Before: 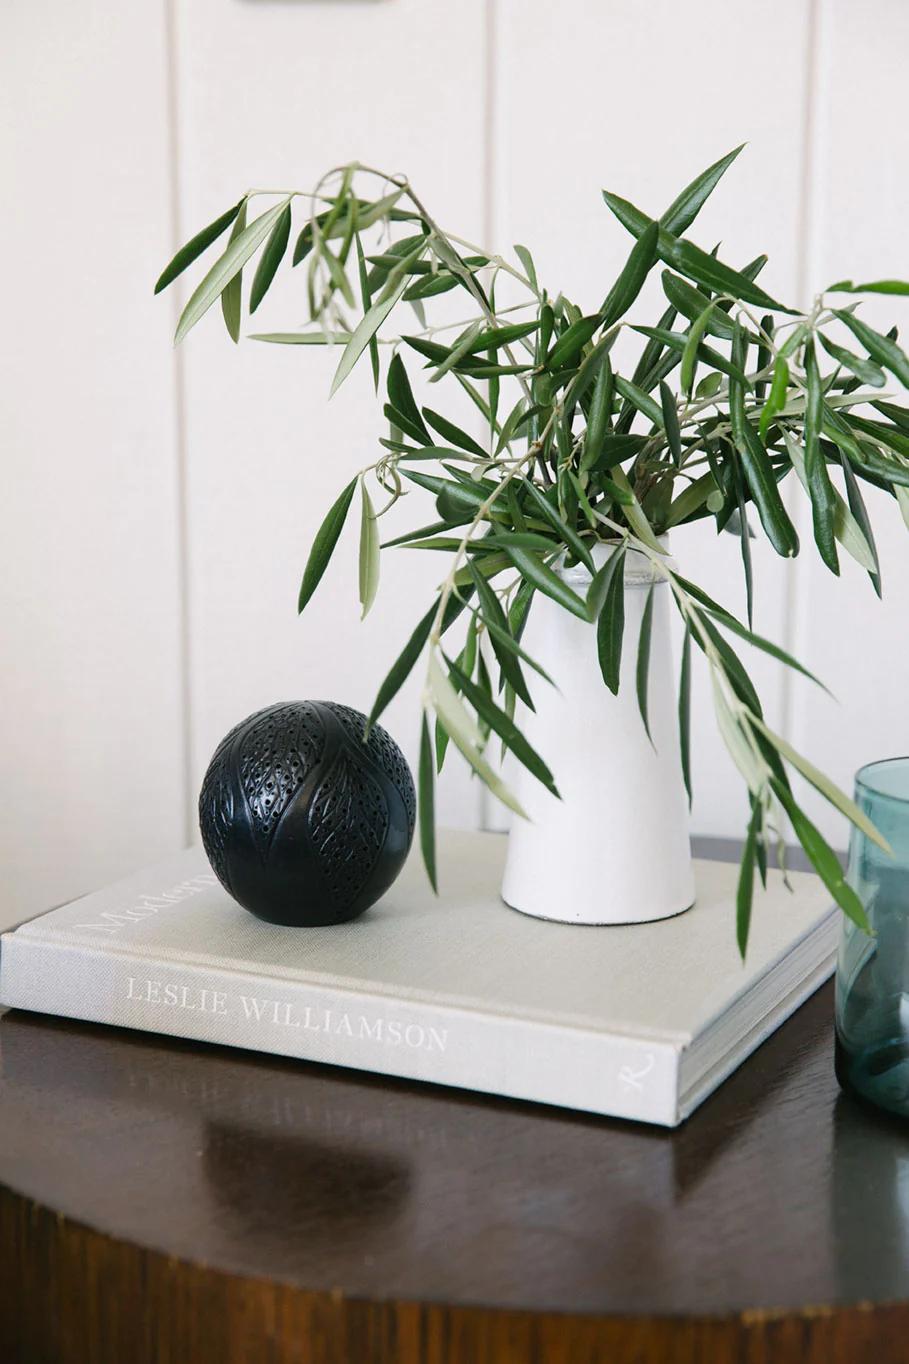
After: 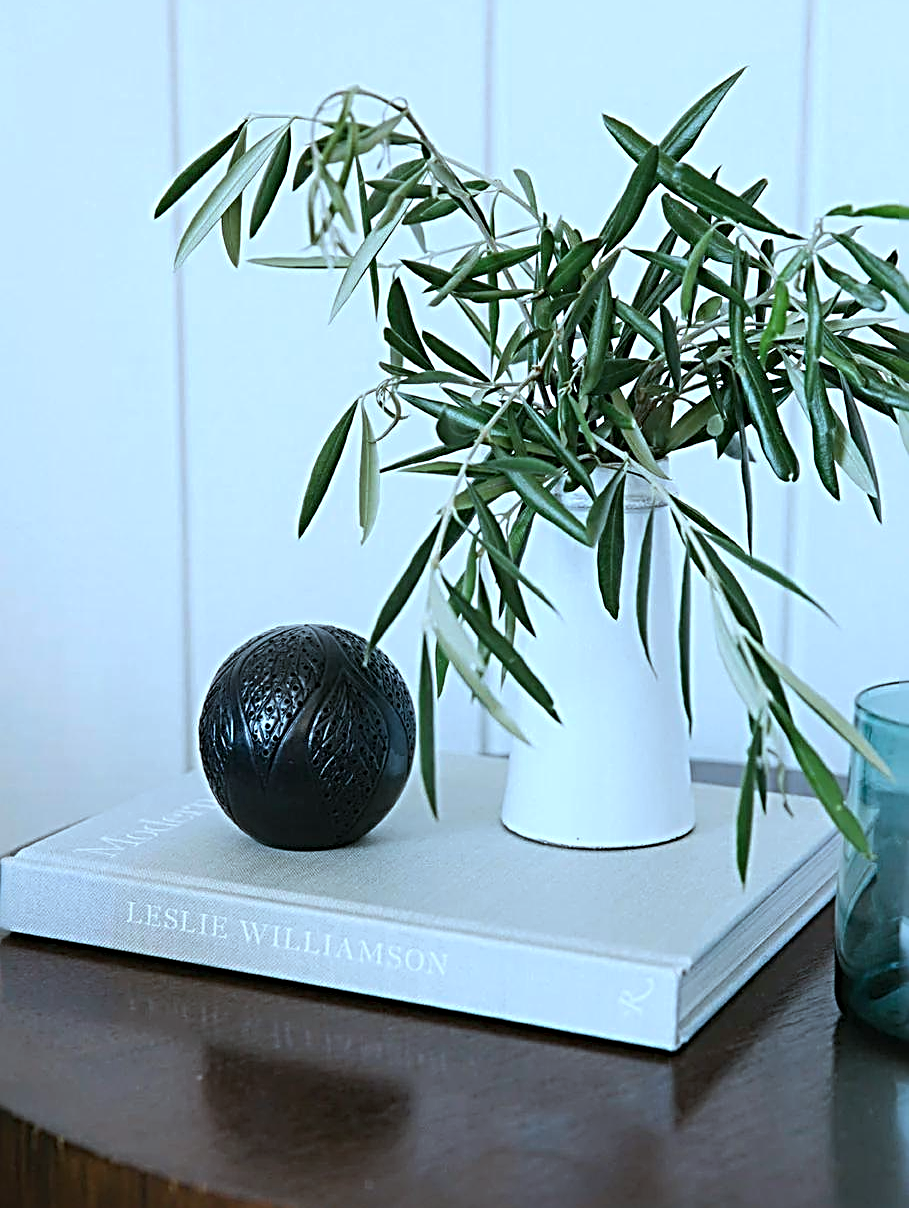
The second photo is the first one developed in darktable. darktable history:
color correction: highlights a* -9.45, highlights b* -23.15
sharpen: radius 3.711, amount 0.936
crop and rotate: top 5.612%, bottom 5.802%
